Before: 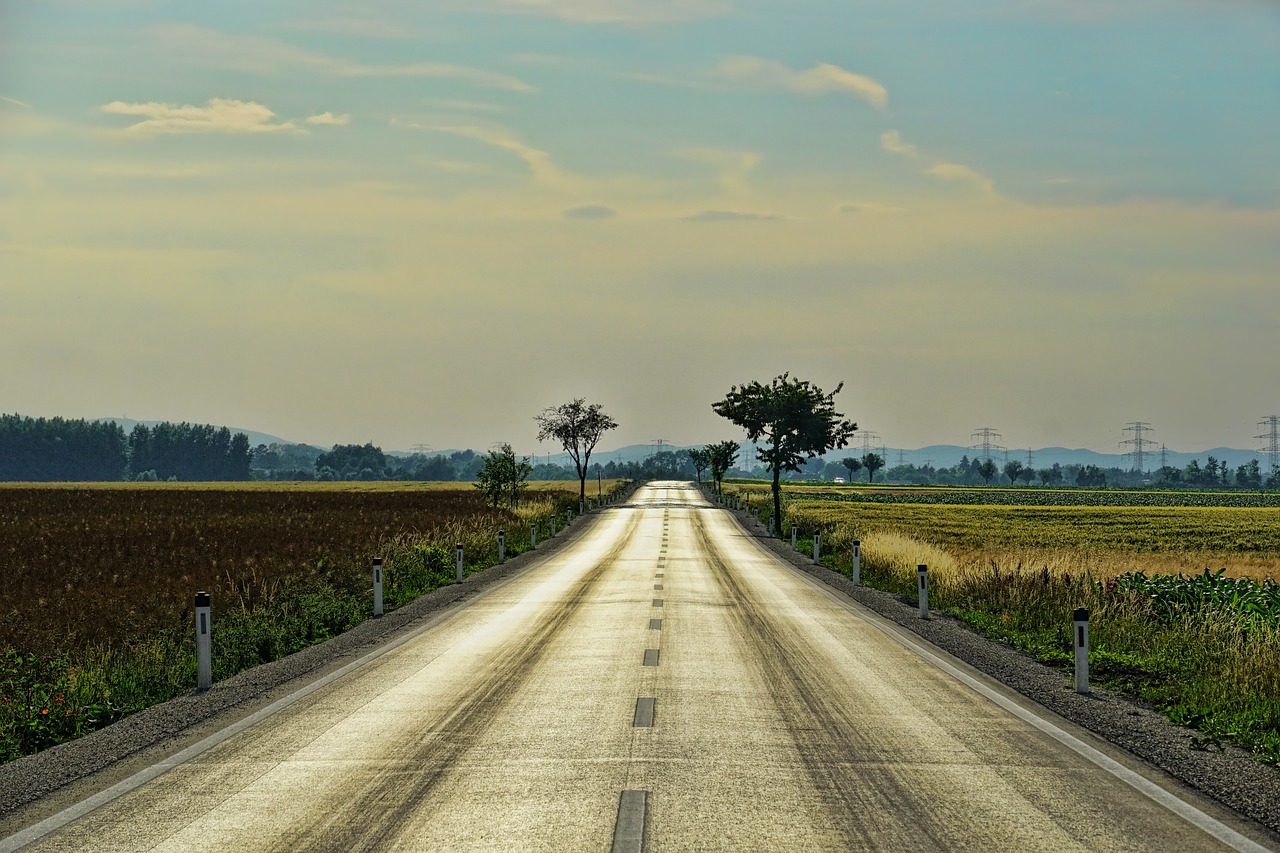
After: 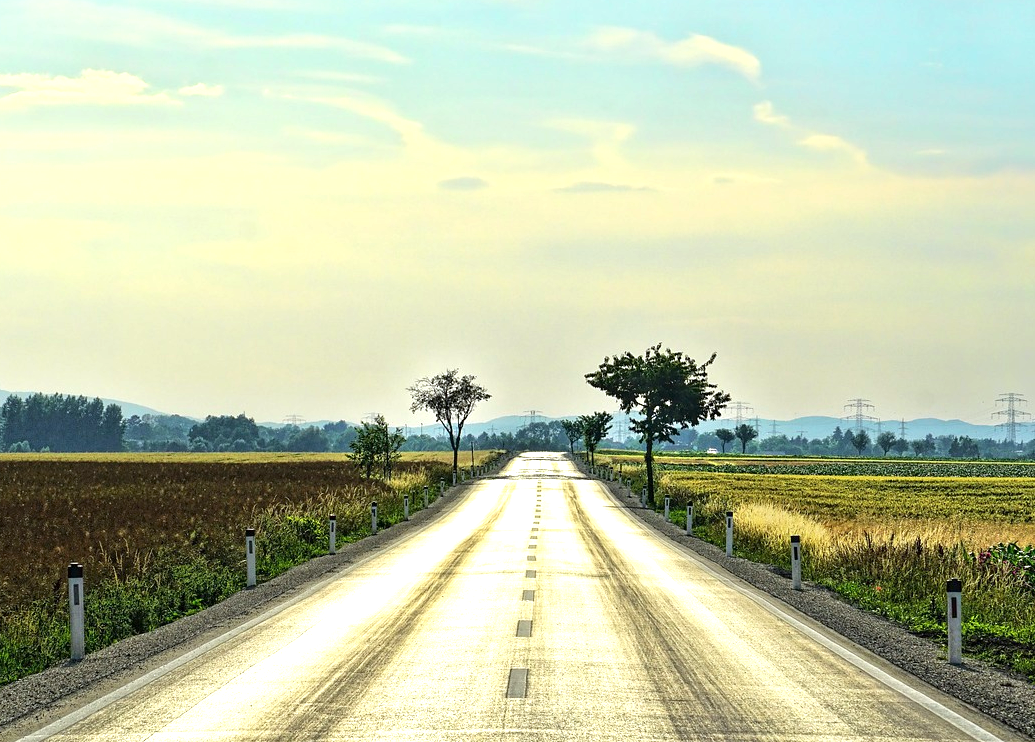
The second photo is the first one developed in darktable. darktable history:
crop: left 9.929%, top 3.475%, right 9.188%, bottom 9.529%
exposure: exposure 1.137 EV, compensate highlight preservation false
white balance: red 0.986, blue 1.01
